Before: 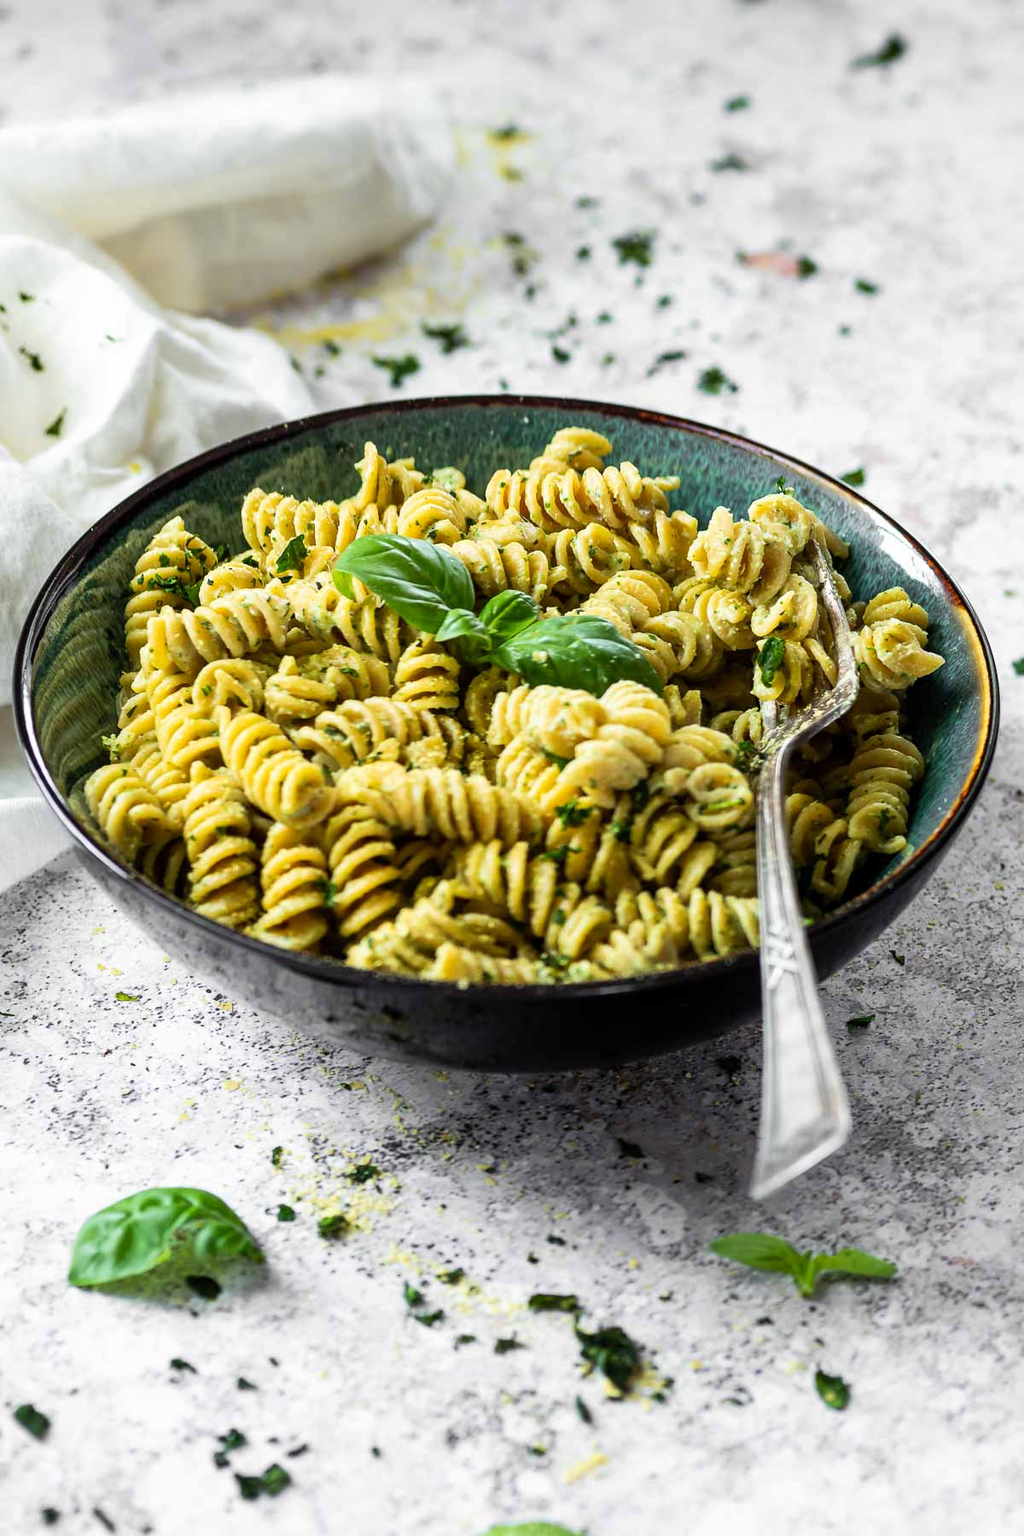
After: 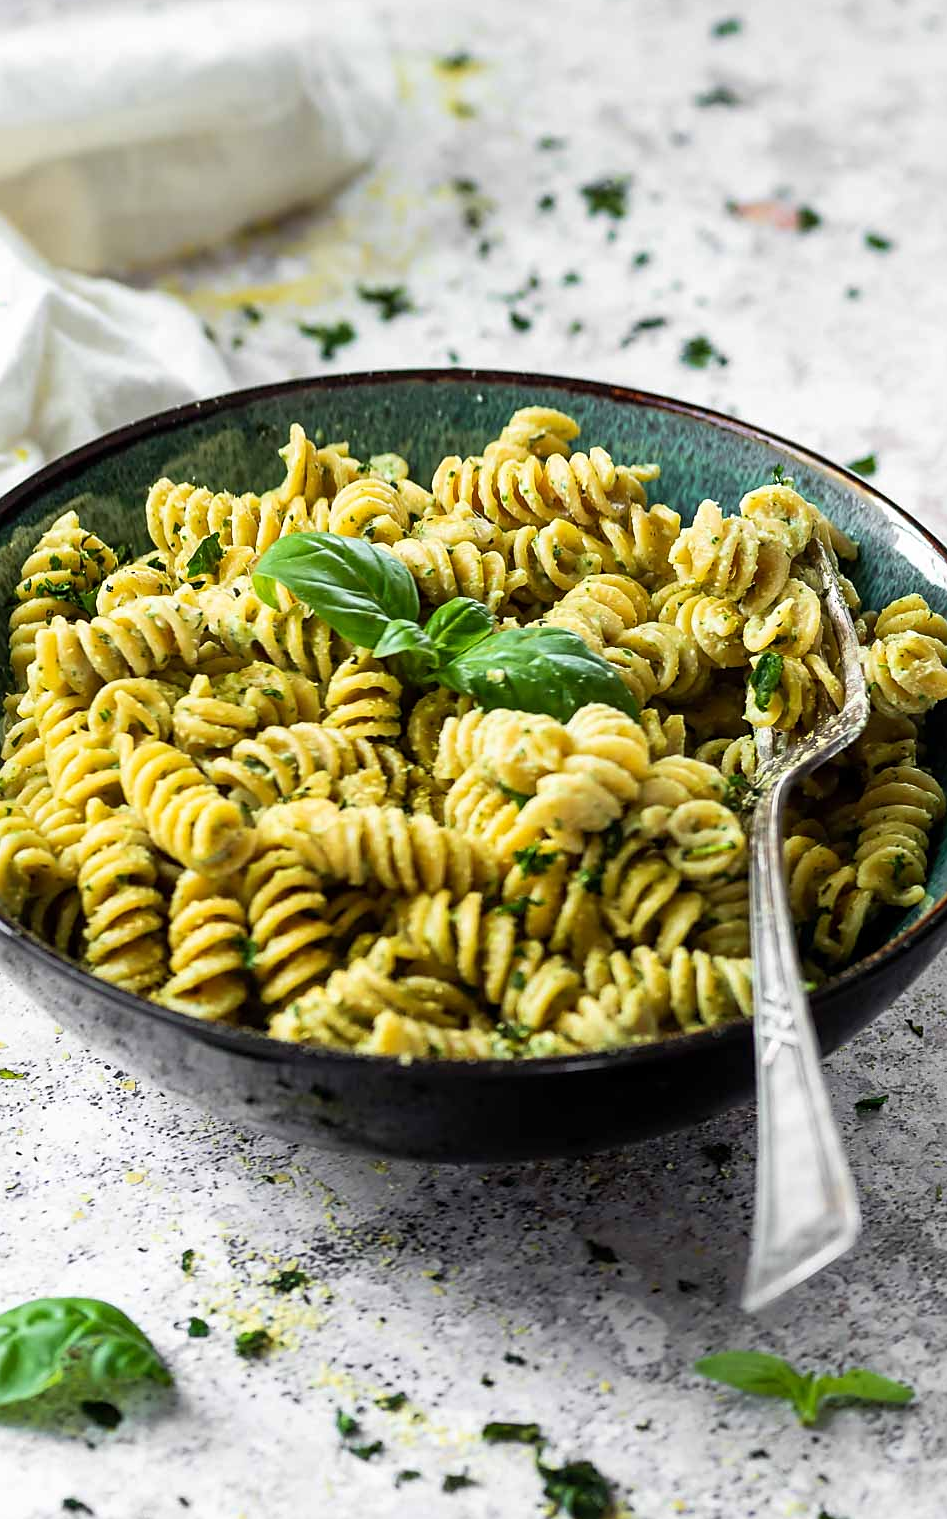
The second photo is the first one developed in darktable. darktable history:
sharpen: radius 1.843, amount 0.399, threshold 1.221
crop: left 11.455%, top 5.264%, right 9.579%, bottom 10.299%
